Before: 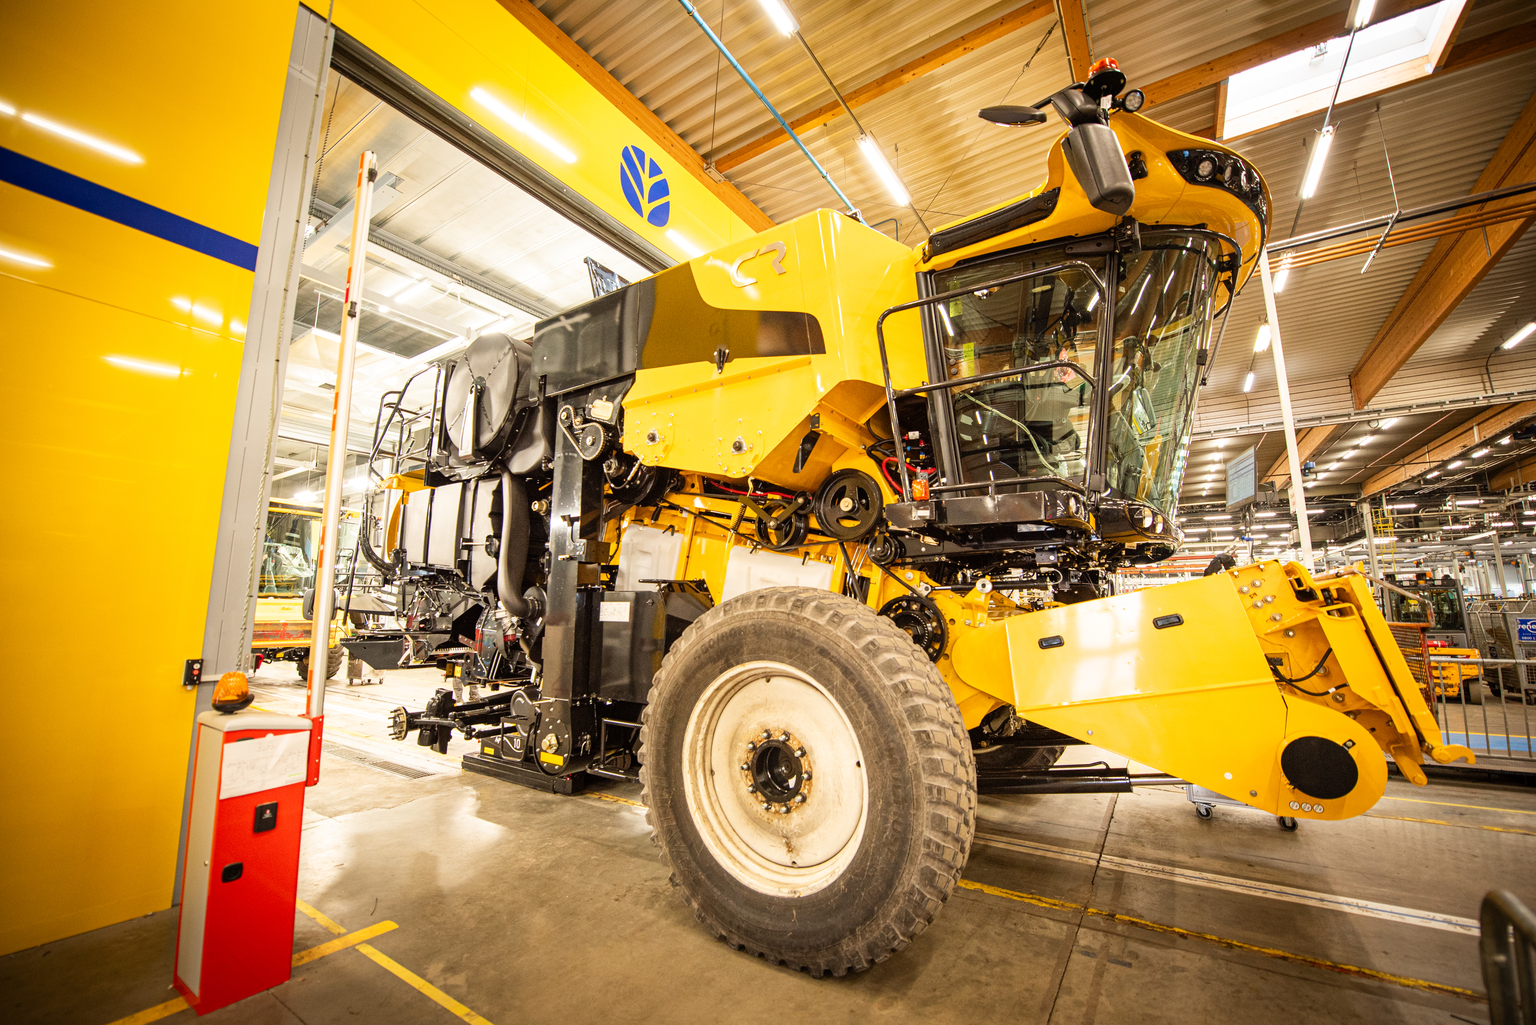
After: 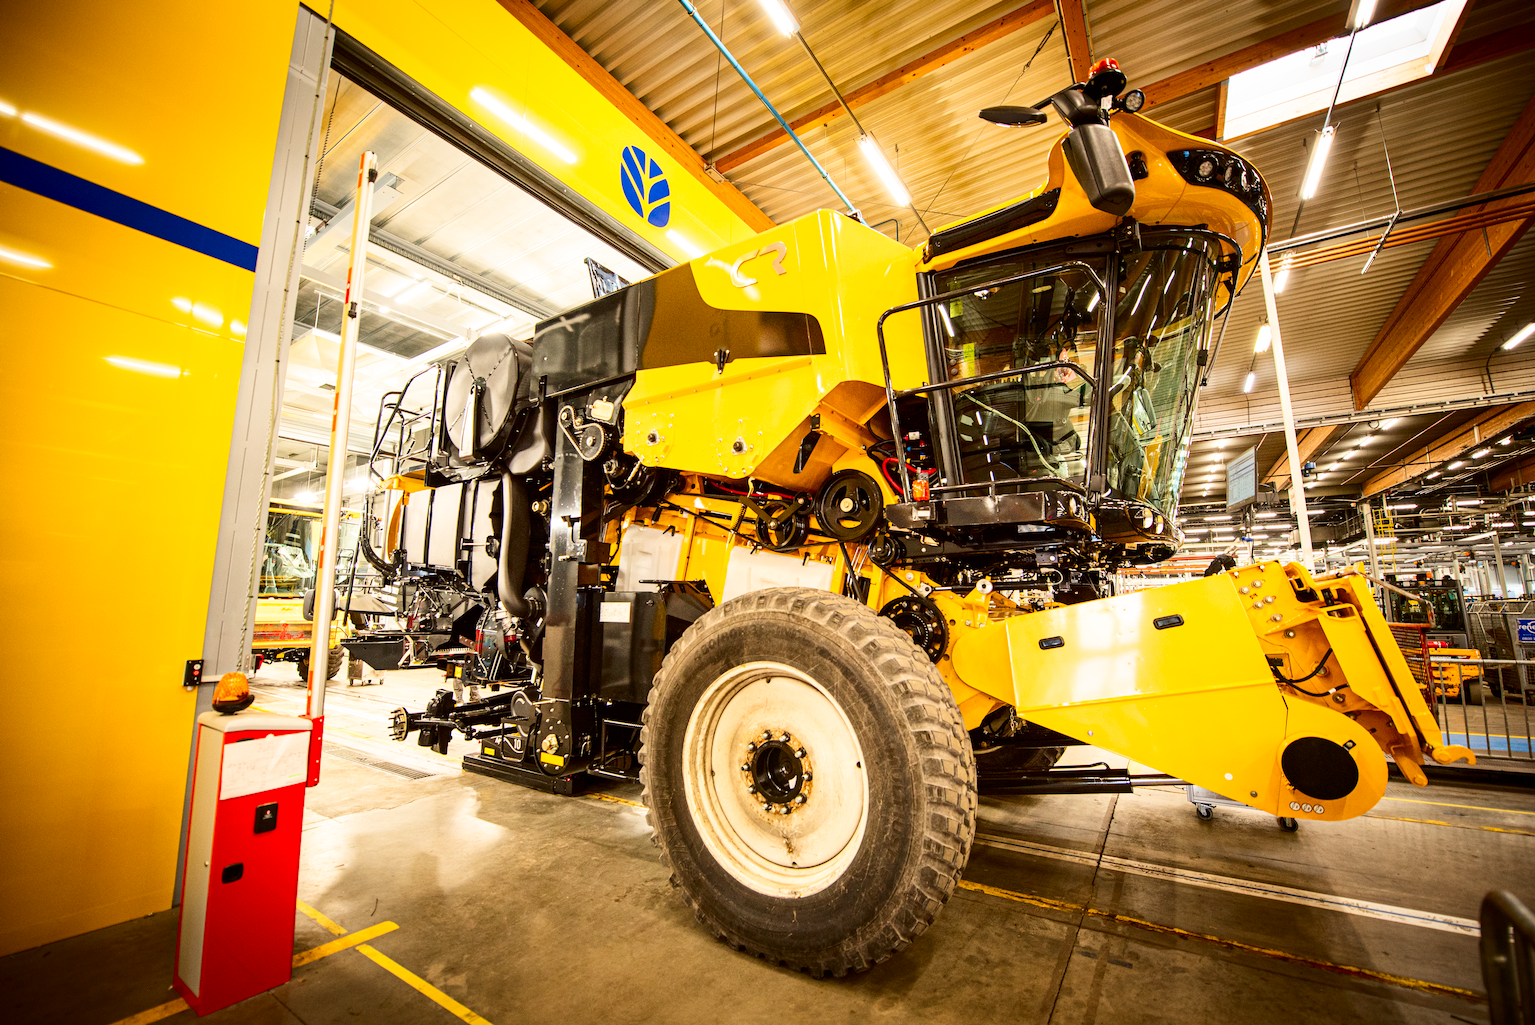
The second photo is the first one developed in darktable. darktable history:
contrast brightness saturation: contrast 0.211, brightness -0.101, saturation 0.206
base curve: preserve colors none
